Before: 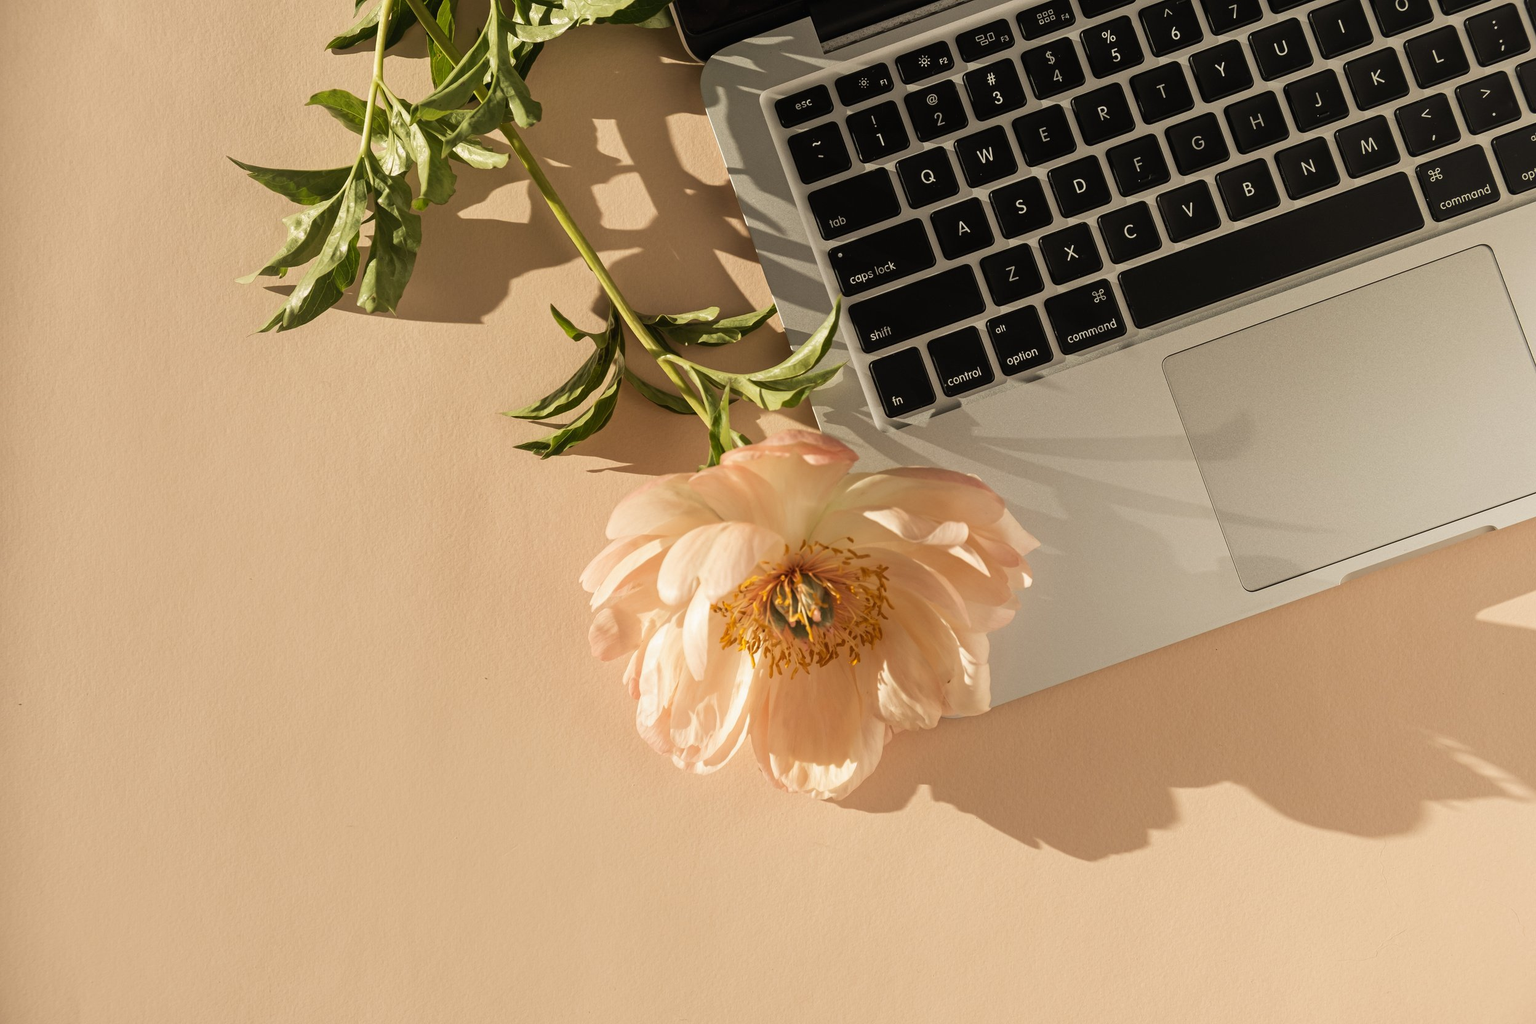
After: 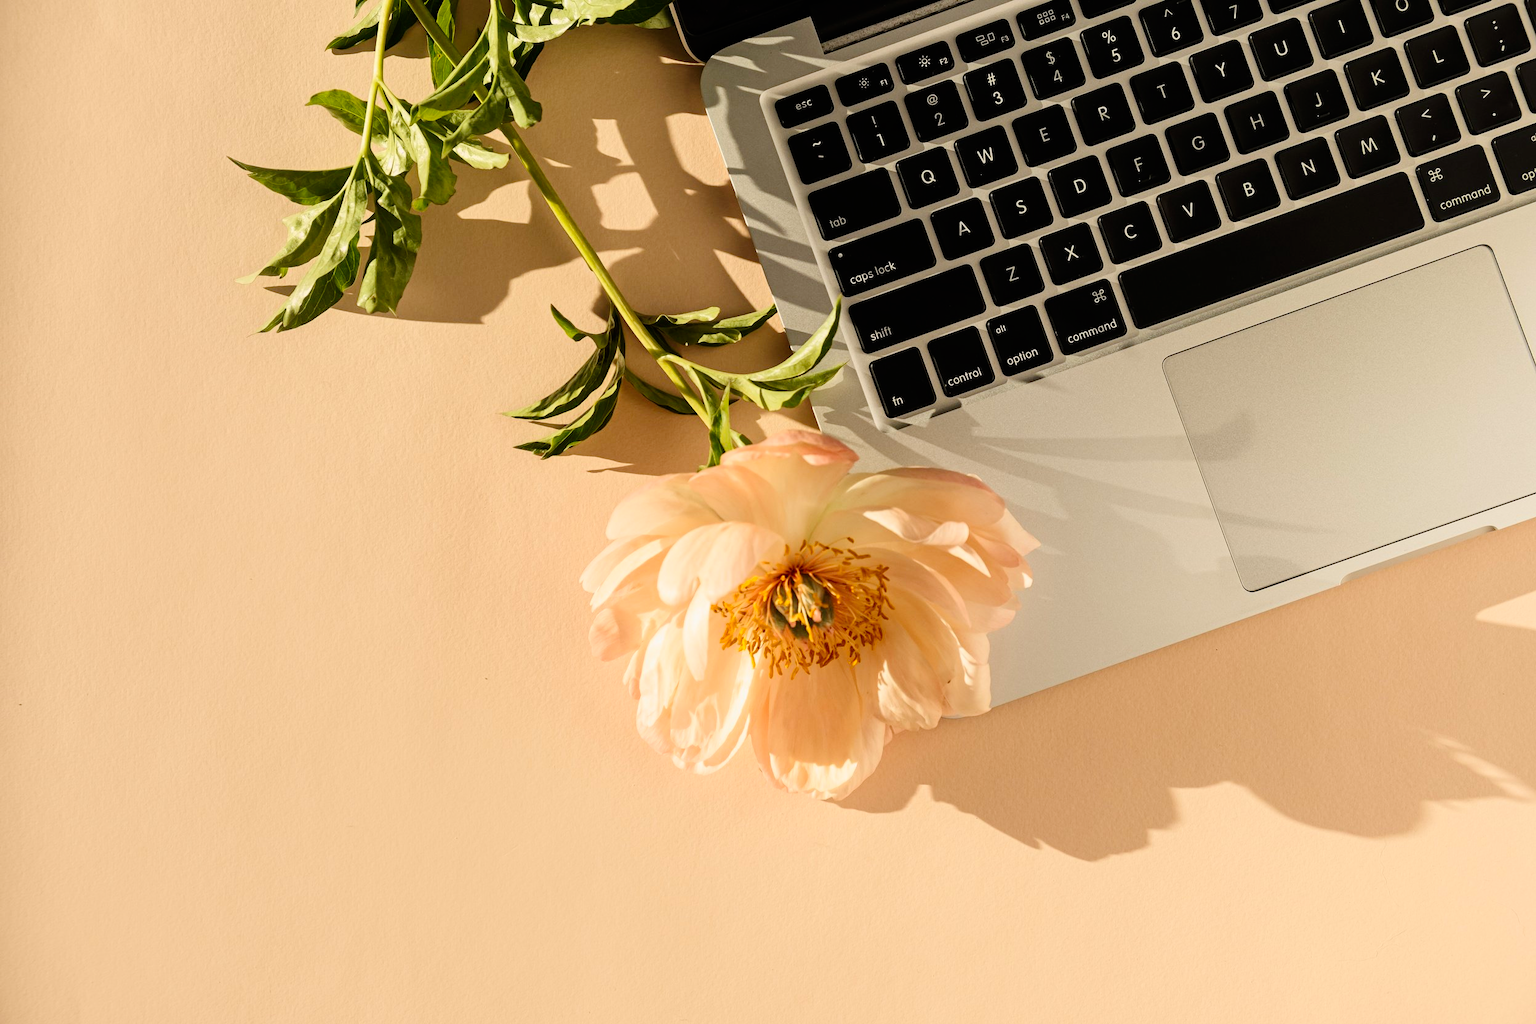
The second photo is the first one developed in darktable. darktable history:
tone curve: curves: ch0 [(0, 0) (0.068, 0.012) (0.183, 0.089) (0.341, 0.283) (0.547, 0.532) (0.828, 0.815) (1, 0.983)]; ch1 [(0, 0) (0.23, 0.166) (0.34, 0.308) (0.371, 0.337) (0.429, 0.411) (0.477, 0.462) (0.499, 0.5) (0.529, 0.537) (0.559, 0.582) (0.743, 0.798) (1, 1)]; ch2 [(0, 0) (0.431, 0.414) (0.498, 0.503) (0.524, 0.528) (0.568, 0.546) (0.6, 0.597) (0.634, 0.645) (0.728, 0.742) (1, 1)], preserve colors none
contrast brightness saturation: contrast 0.197, brightness 0.167, saturation 0.221
